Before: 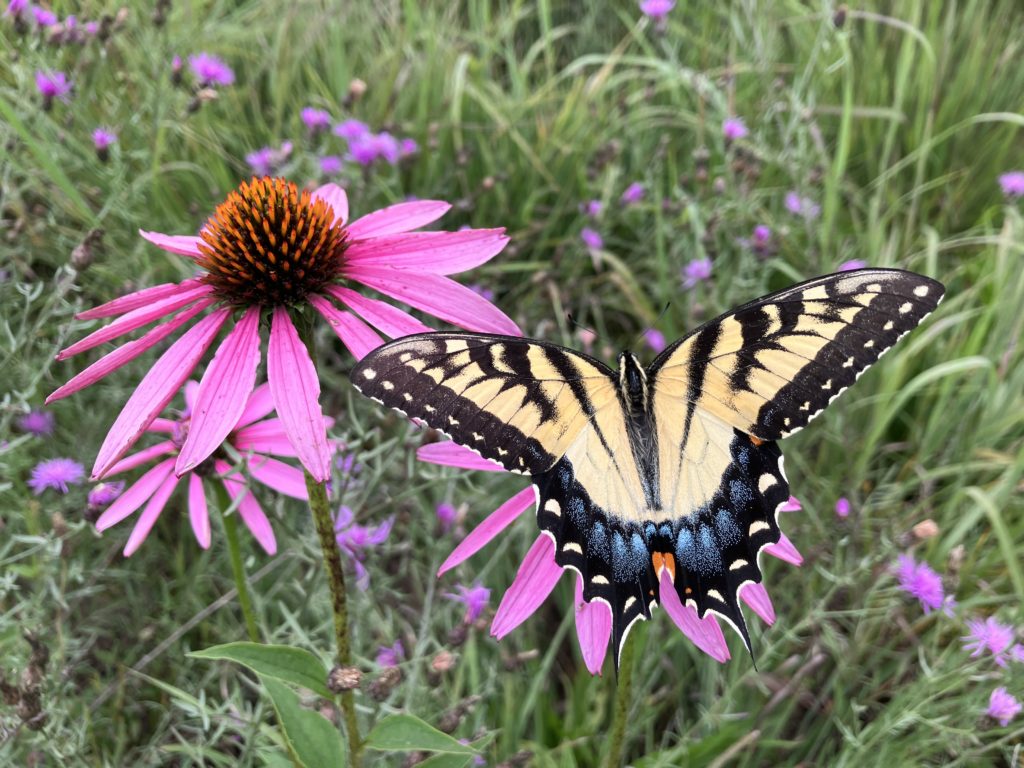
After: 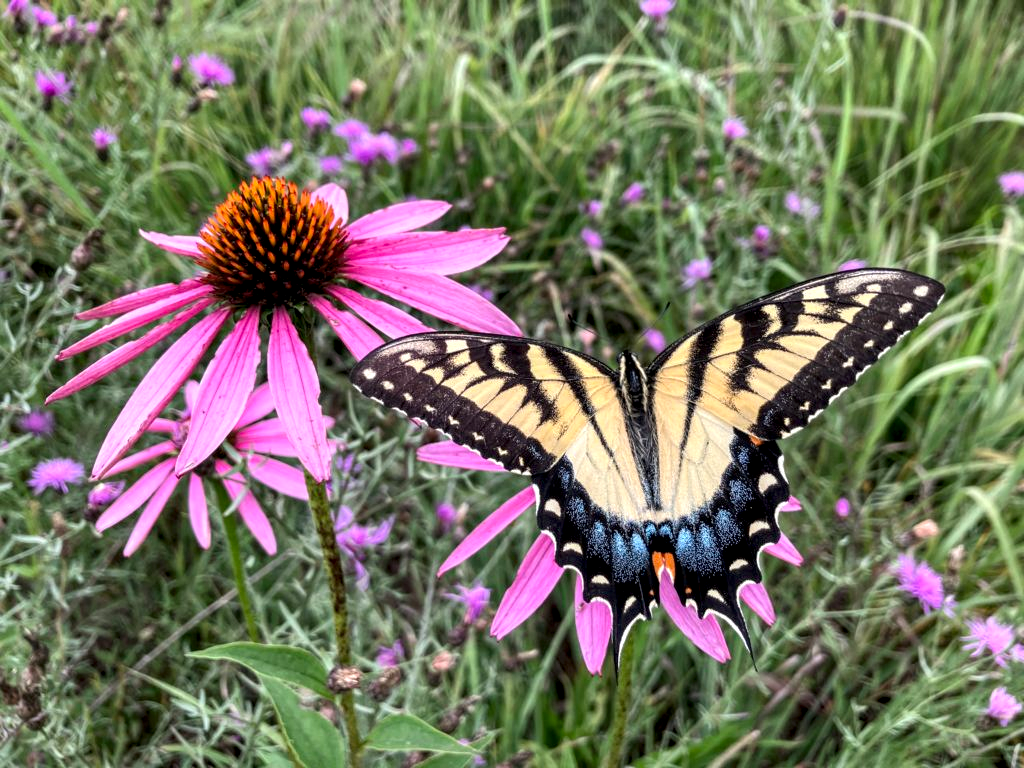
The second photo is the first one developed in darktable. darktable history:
local contrast: highlights 58%, detail 147%
contrast equalizer: octaves 7, y [[0.6 ×6], [0.55 ×6], [0 ×6], [0 ×6], [0 ×6]], mix 0.164
